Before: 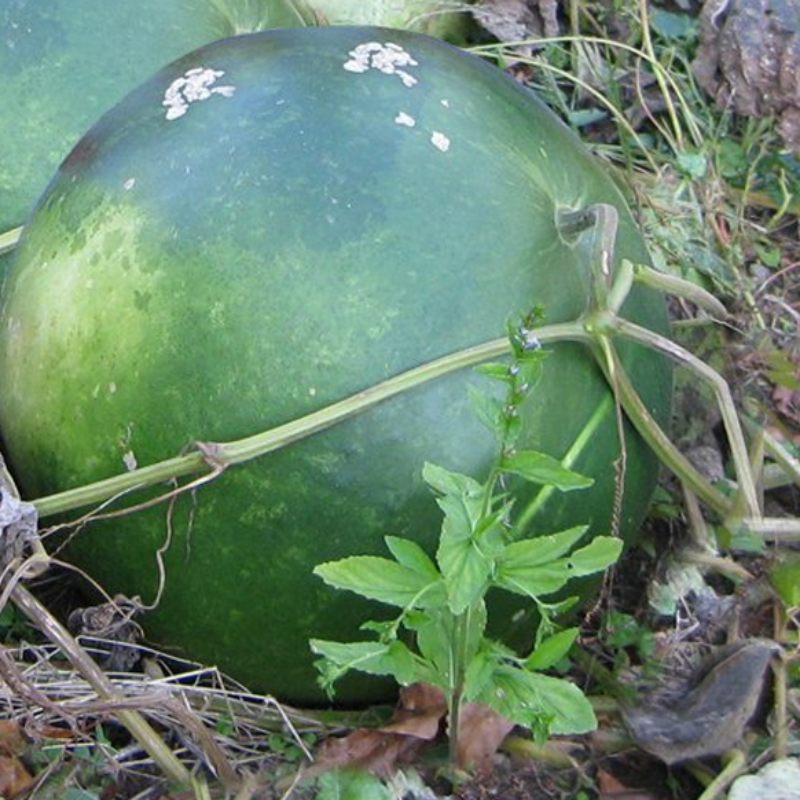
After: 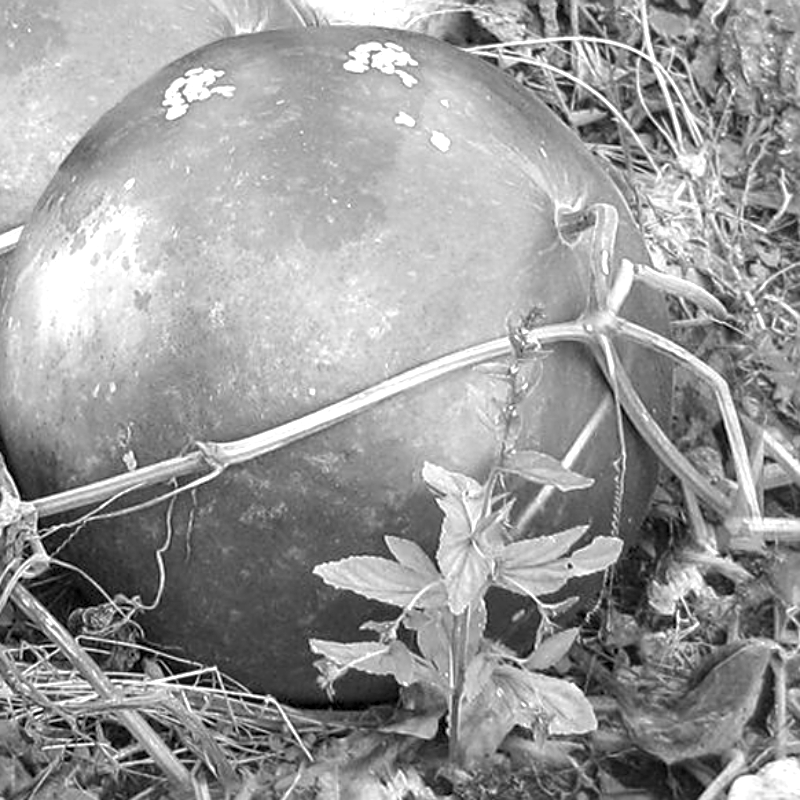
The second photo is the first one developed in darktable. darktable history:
exposure: black level correction 0, exposure 0.7 EV, compensate exposure bias true, compensate highlight preservation false
local contrast: on, module defaults
color zones: curves: ch0 [(0, 0.5) (0.143, 0.5) (0.286, 0.5) (0.429, 0.5) (0.571, 0.5) (0.714, 0.476) (0.857, 0.5) (1, 0.5)]; ch2 [(0, 0.5) (0.143, 0.5) (0.286, 0.5) (0.429, 0.5) (0.571, 0.5) (0.714, 0.487) (0.857, 0.5) (1, 0.5)]
monochrome: on, module defaults
sharpen: on, module defaults
white balance: red 0.926, green 1.003, blue 1.133
color balance rgb: linear chroma grading › global chroma 15%, perceptual saturation grading › global saturation 30%
